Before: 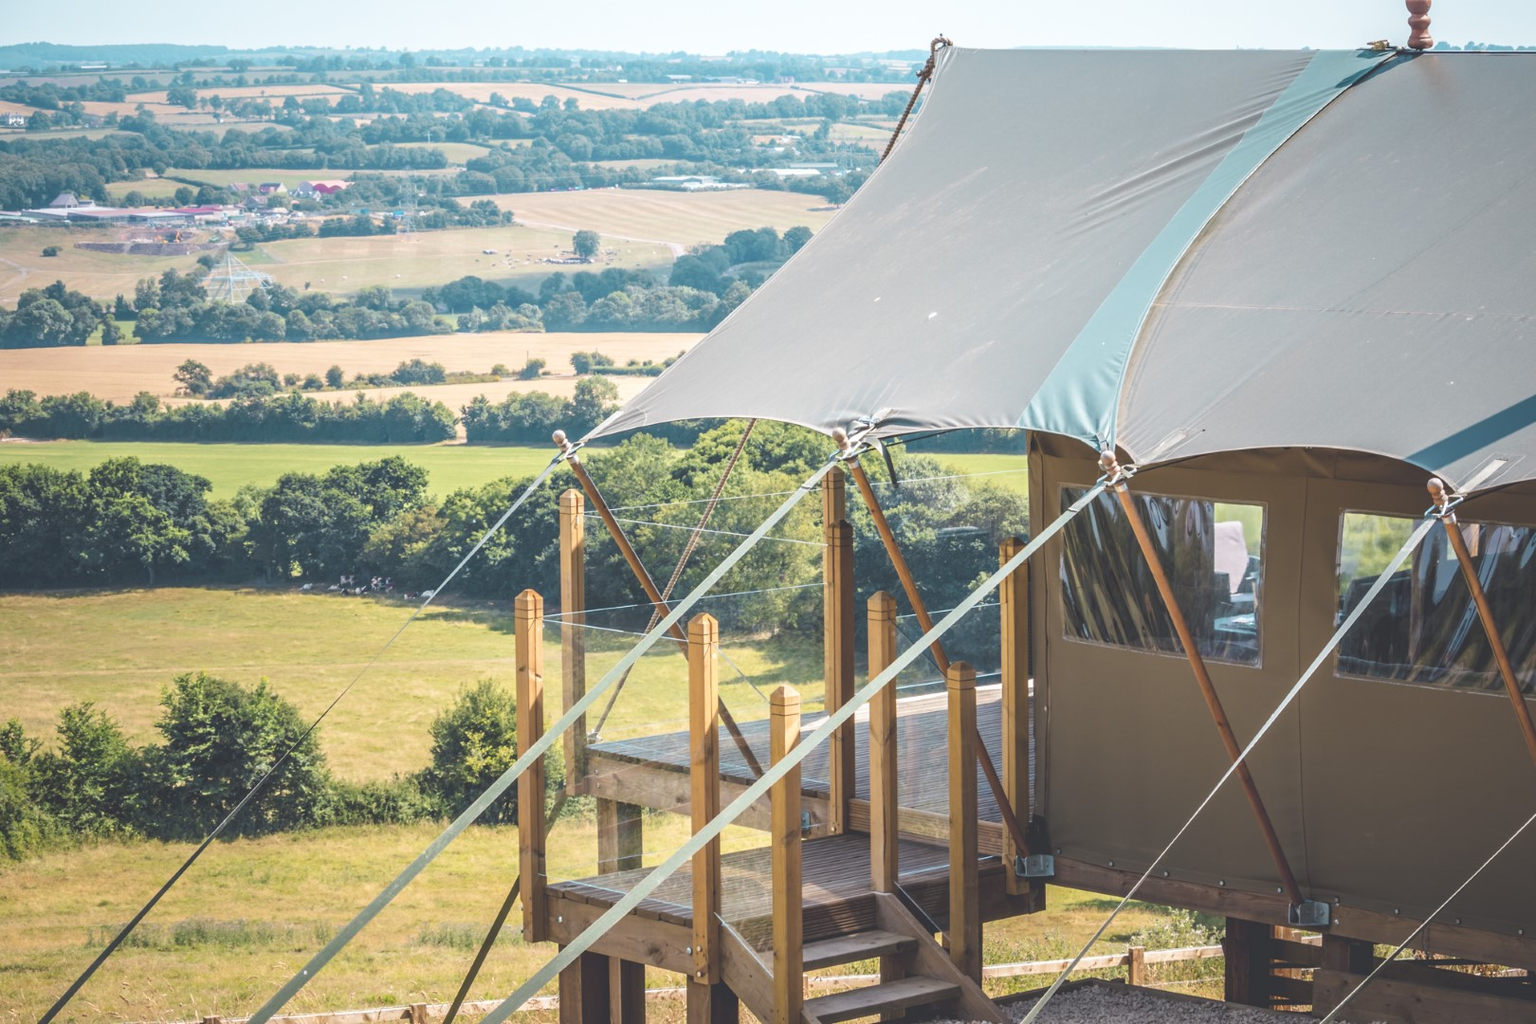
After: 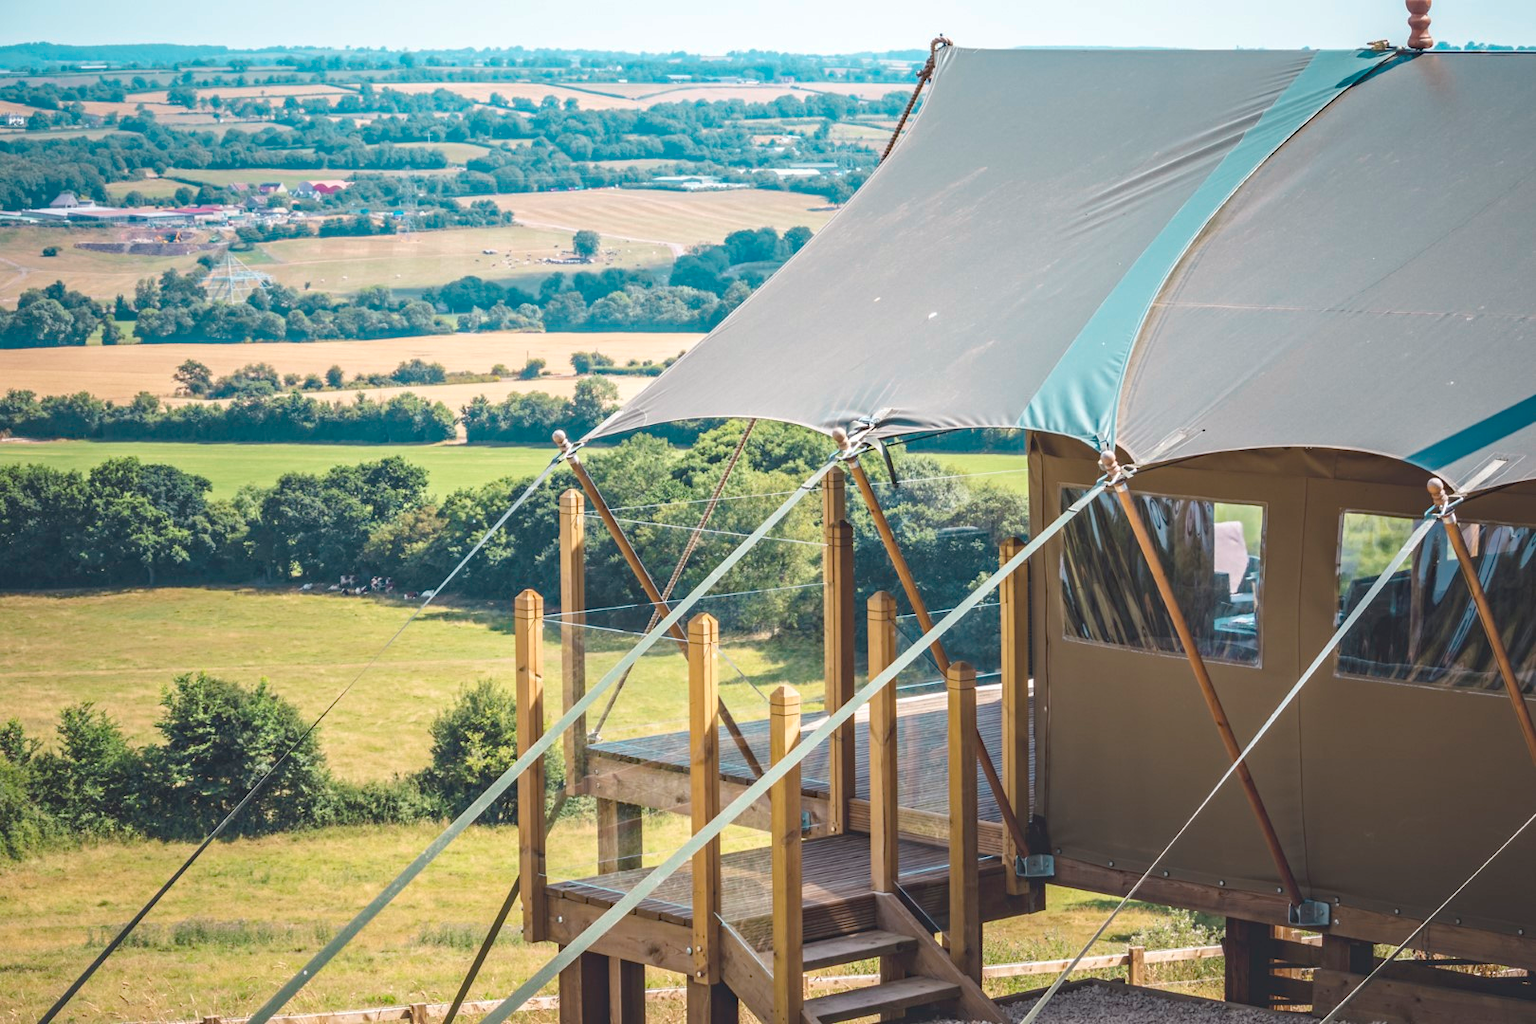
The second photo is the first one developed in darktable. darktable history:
color zones: curves: ch1 [(0.113, 0.438) (0.75, 0.5)]; ch2 [(0.12, 0.526) (0.75, 0.5)]
haze removal: strength 0.29, distance 0.25, compatibility mode true, adaptive false
